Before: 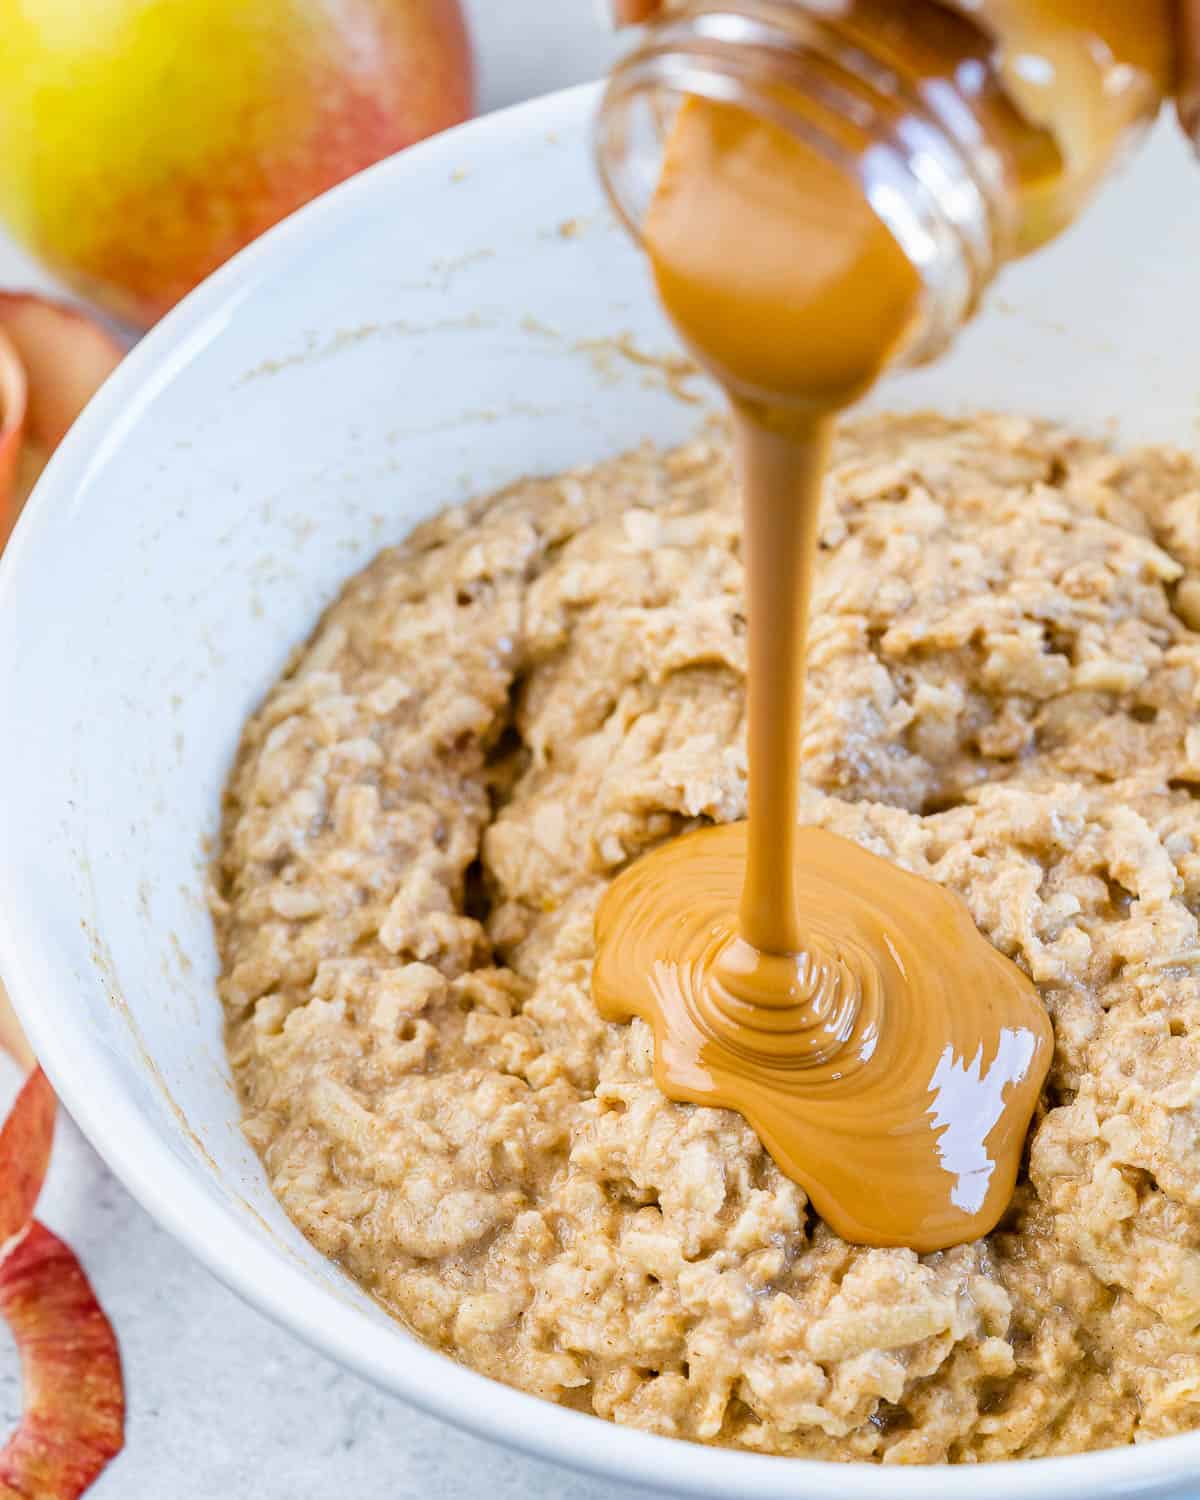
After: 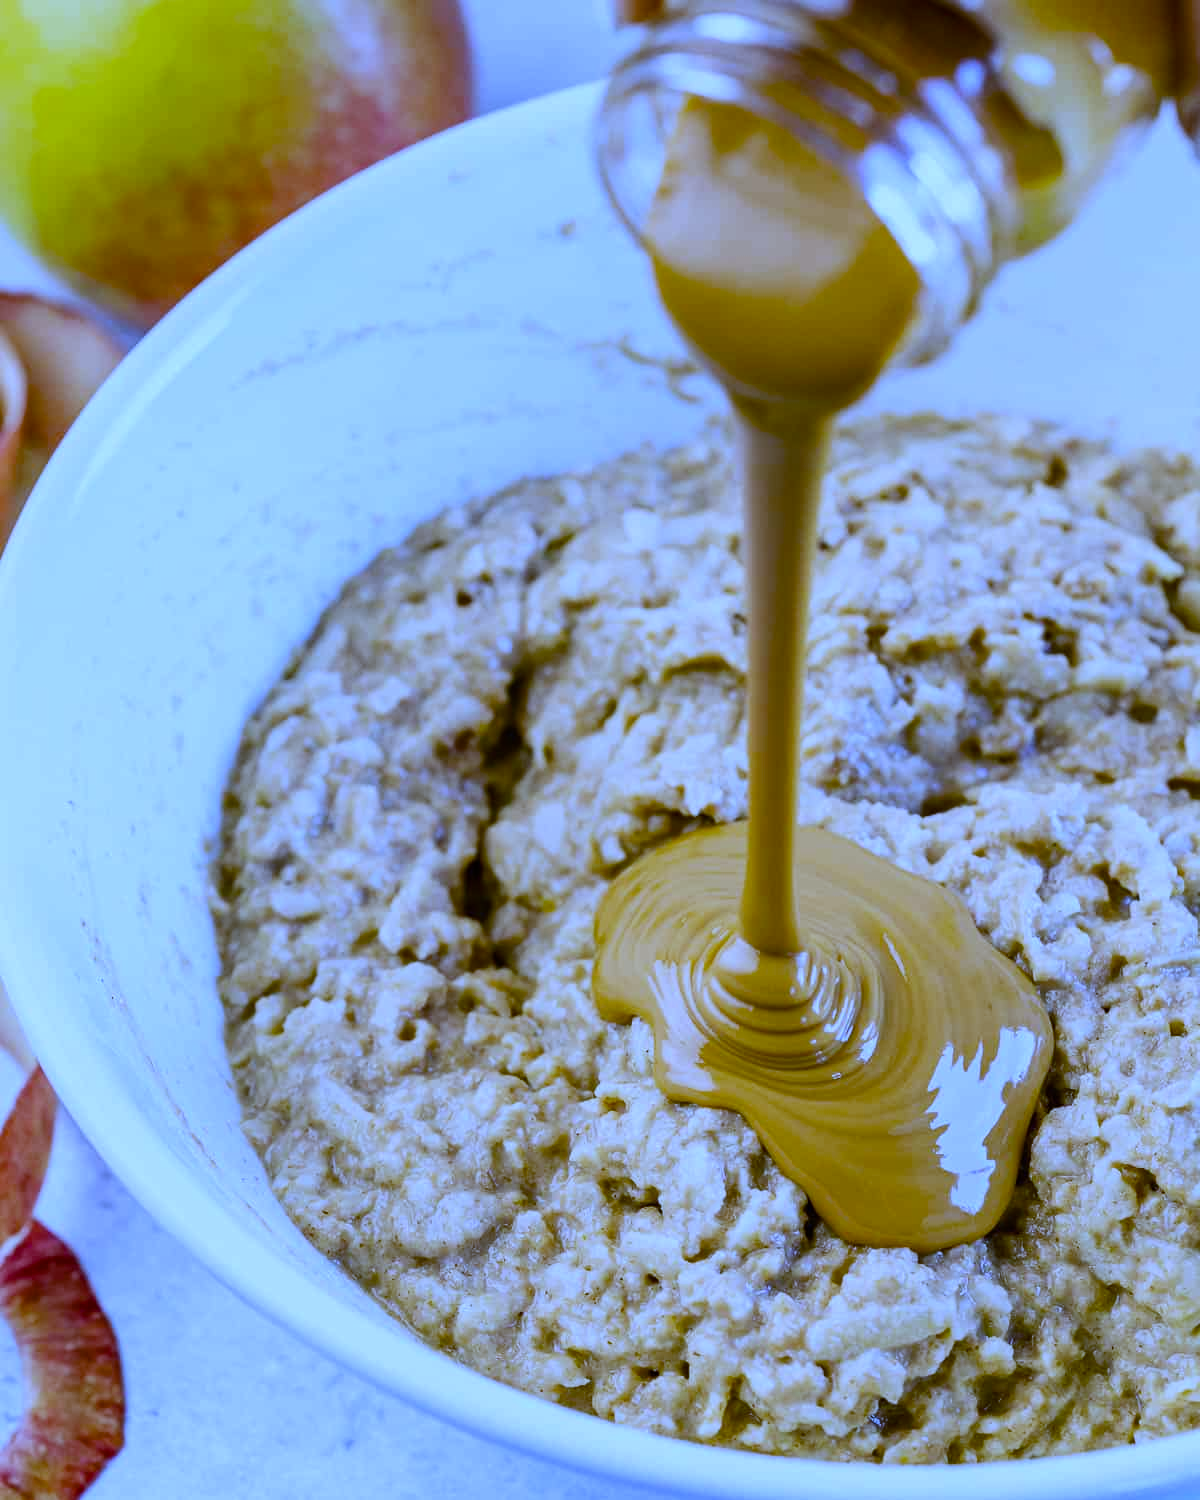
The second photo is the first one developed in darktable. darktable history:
tone equalizer: -8 EV -0.417 EV, -7 EV -0.389 EV, -6 EV -0.333 EV, -5 EV -0.222 EV, -3 EV 0.222 EV, -2 EV 0.333 EV, -1 EV 0.389 EV, +0 EV 0.417 EV, edges refinement/feathering 500, mask exposure compensation -1.57 EV, preserve details no
white balance: red 0.766, blue 1.537
color balance rgb: perceptual saturation grading › global saturation 20%, perceptual saturation grading › highlights -25%, perceptual saturation grading › shadows 25%
exposure: black level correction 0, exposure -0.721 EV, compensate highlight preservation false
